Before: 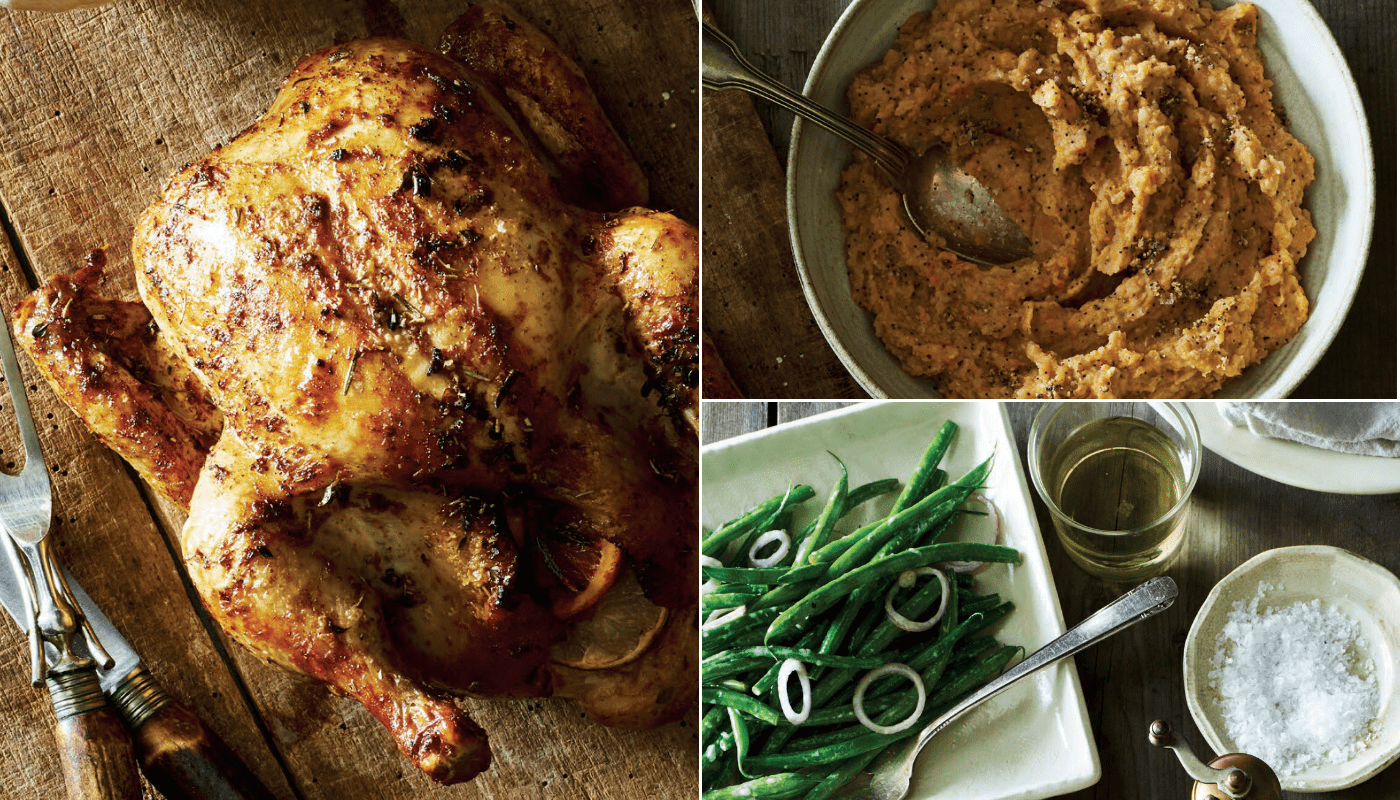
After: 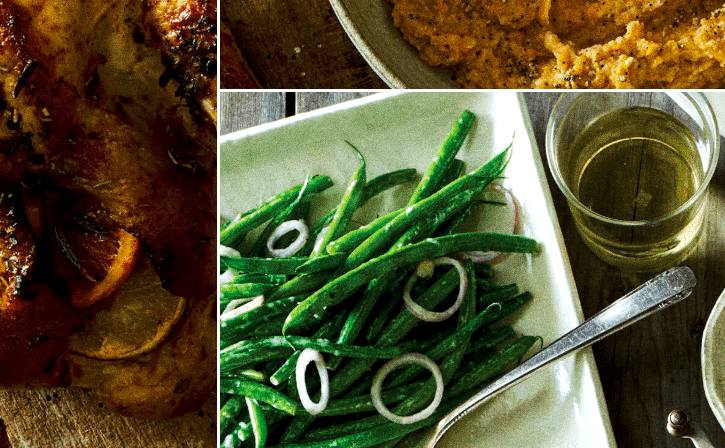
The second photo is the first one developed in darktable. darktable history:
exposure: exposure 0.131 EV, compensate highlight preservation false
grain: coarseness 0.09 ISO, strength 40%
color balance rgb: perceptual saturation grading › global saturation 20%, global vibrance 20%
crop: left 34.479%, top 38.822%, right 13.718%, bottom 5.172%
local contrast: highlights 100%, shadows 100%, detail 131%, midtone range 0.2
